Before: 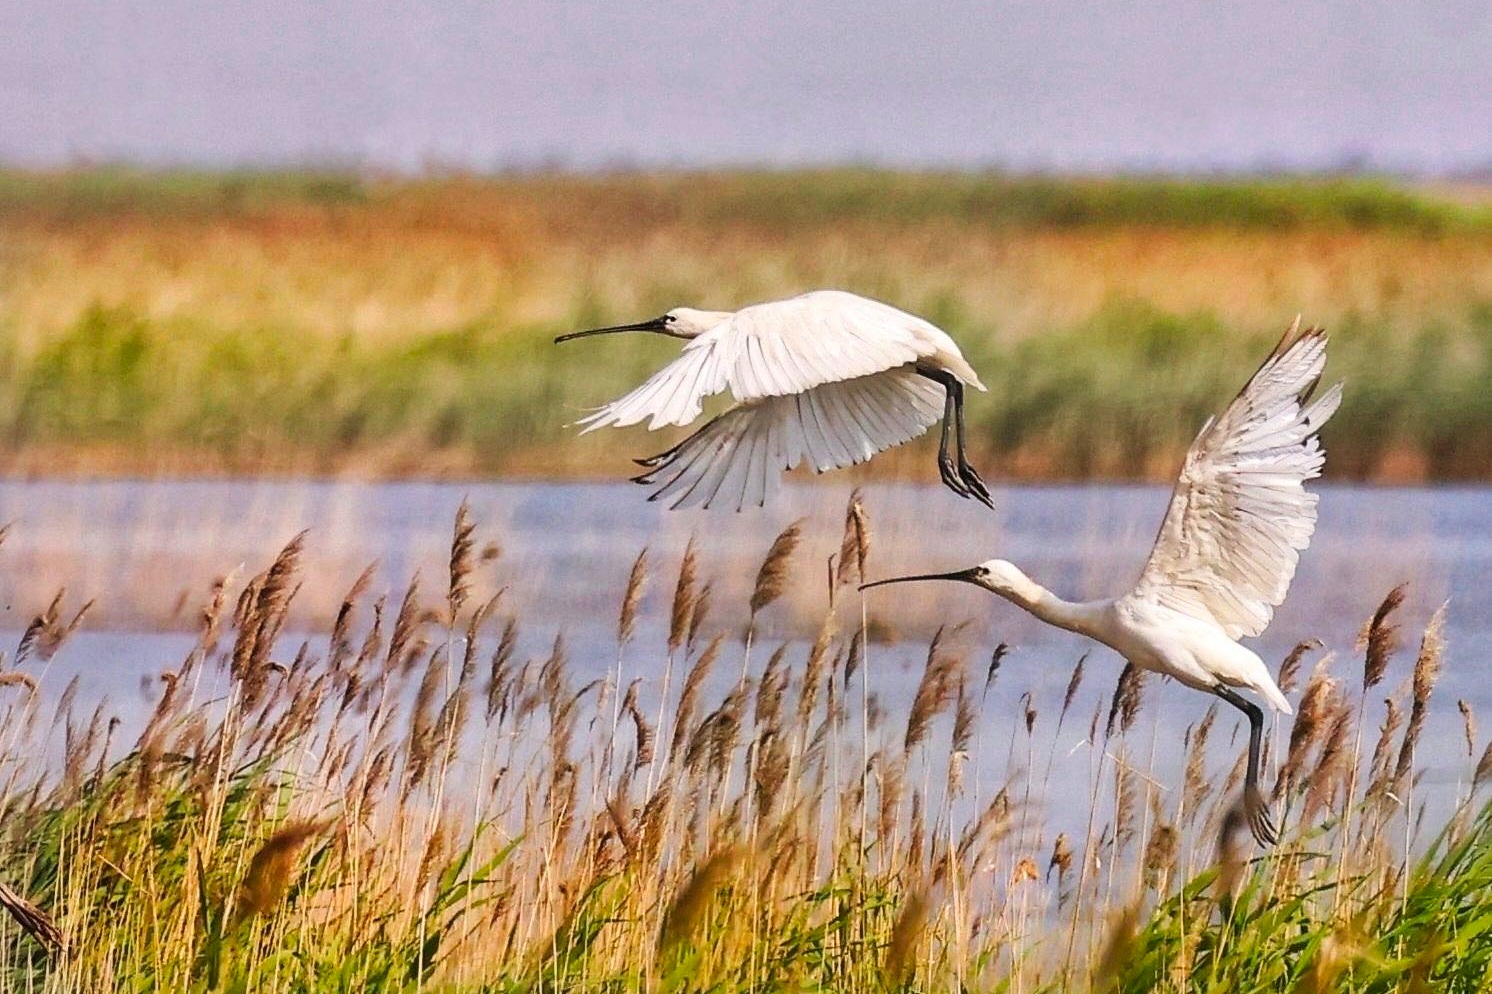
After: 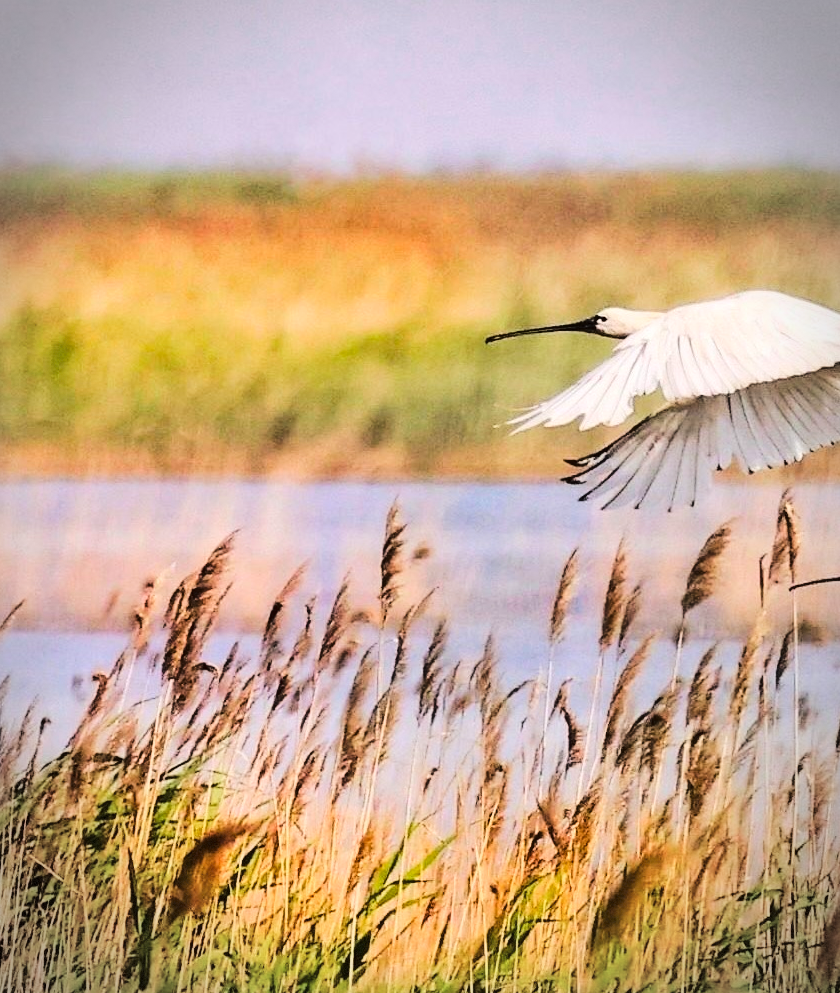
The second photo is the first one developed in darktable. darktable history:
crop: left 4.673%, right 38.981%
tone curve: curves: ch0 [(0, 0) (0.003, 0.003) (0.011, 0.009) (0.025, 0.018) (0.044, 0.027) (0.069, 0.034) (0.1, 0.043) (0.136, 0.056) (0.177, 0.084) (0.224, 0.138) (0.277, 0.203) (0.335, 0.329) (0.399, 0.451) (0.468, 0.572) (0.543, 0.671) (0.623, 0.754) (0.709, 0.821) (0.801, 0.88) (0.898, 0.938) (1, 1)], color space Lab, linked channels, preserve colors none
vignetting: fall-off radius 59.7%, automatic ratio true, dithering 8-bit output
